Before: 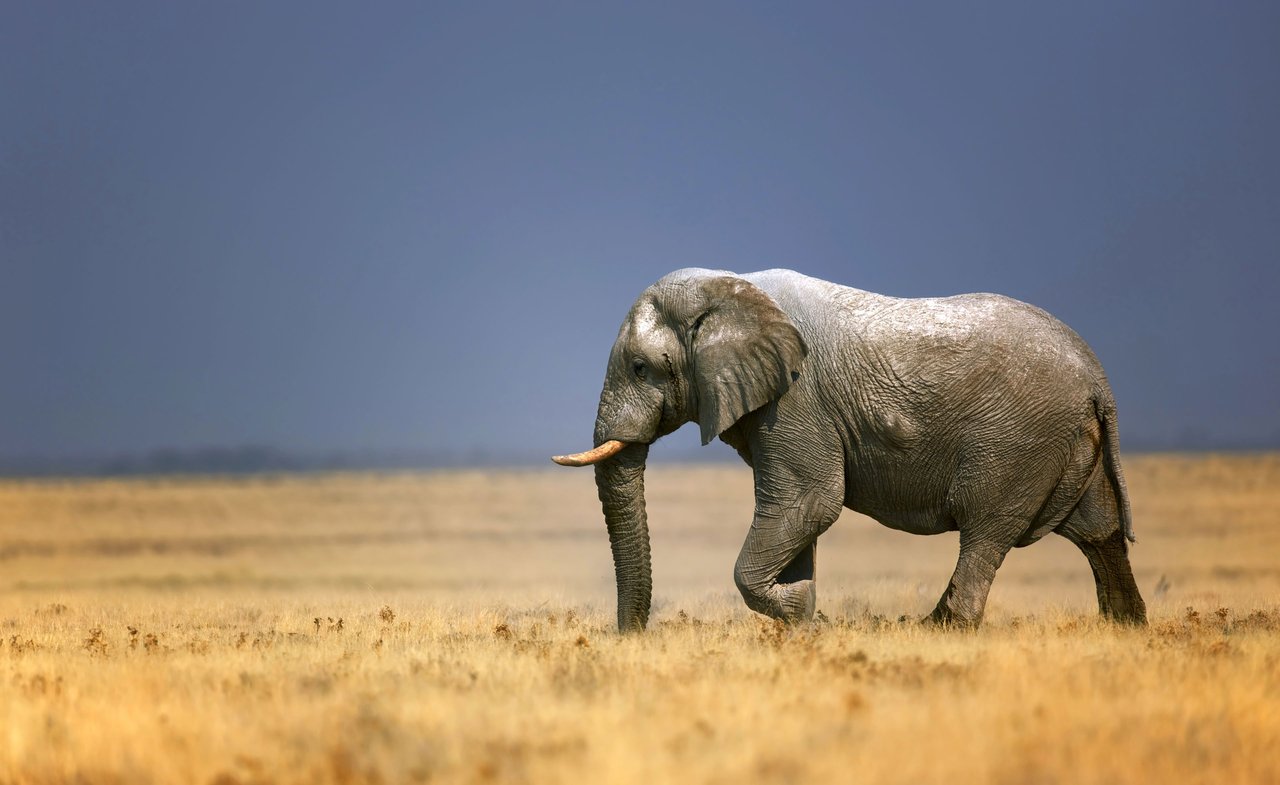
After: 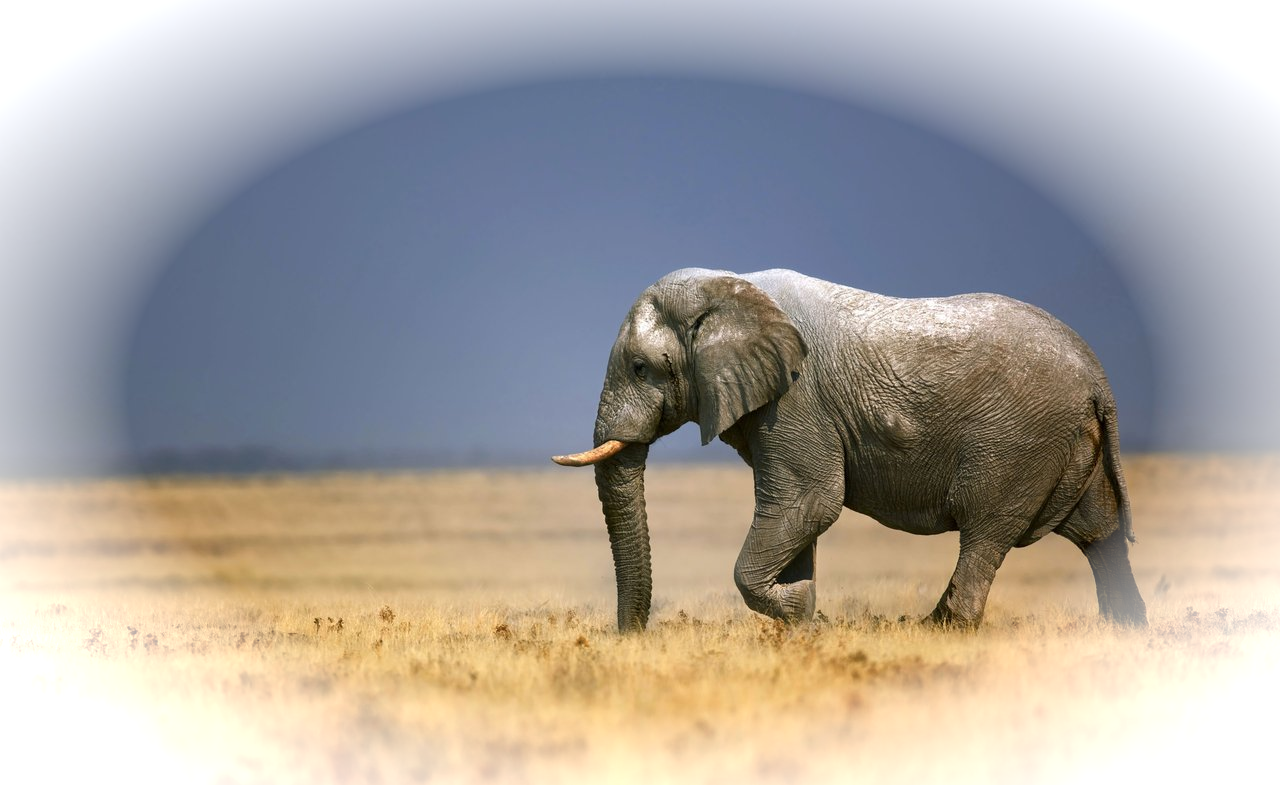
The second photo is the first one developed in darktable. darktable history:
vignetting: brightness 0.999, saturation -0.492, automatic ratio true
base curve: preserve colors none
